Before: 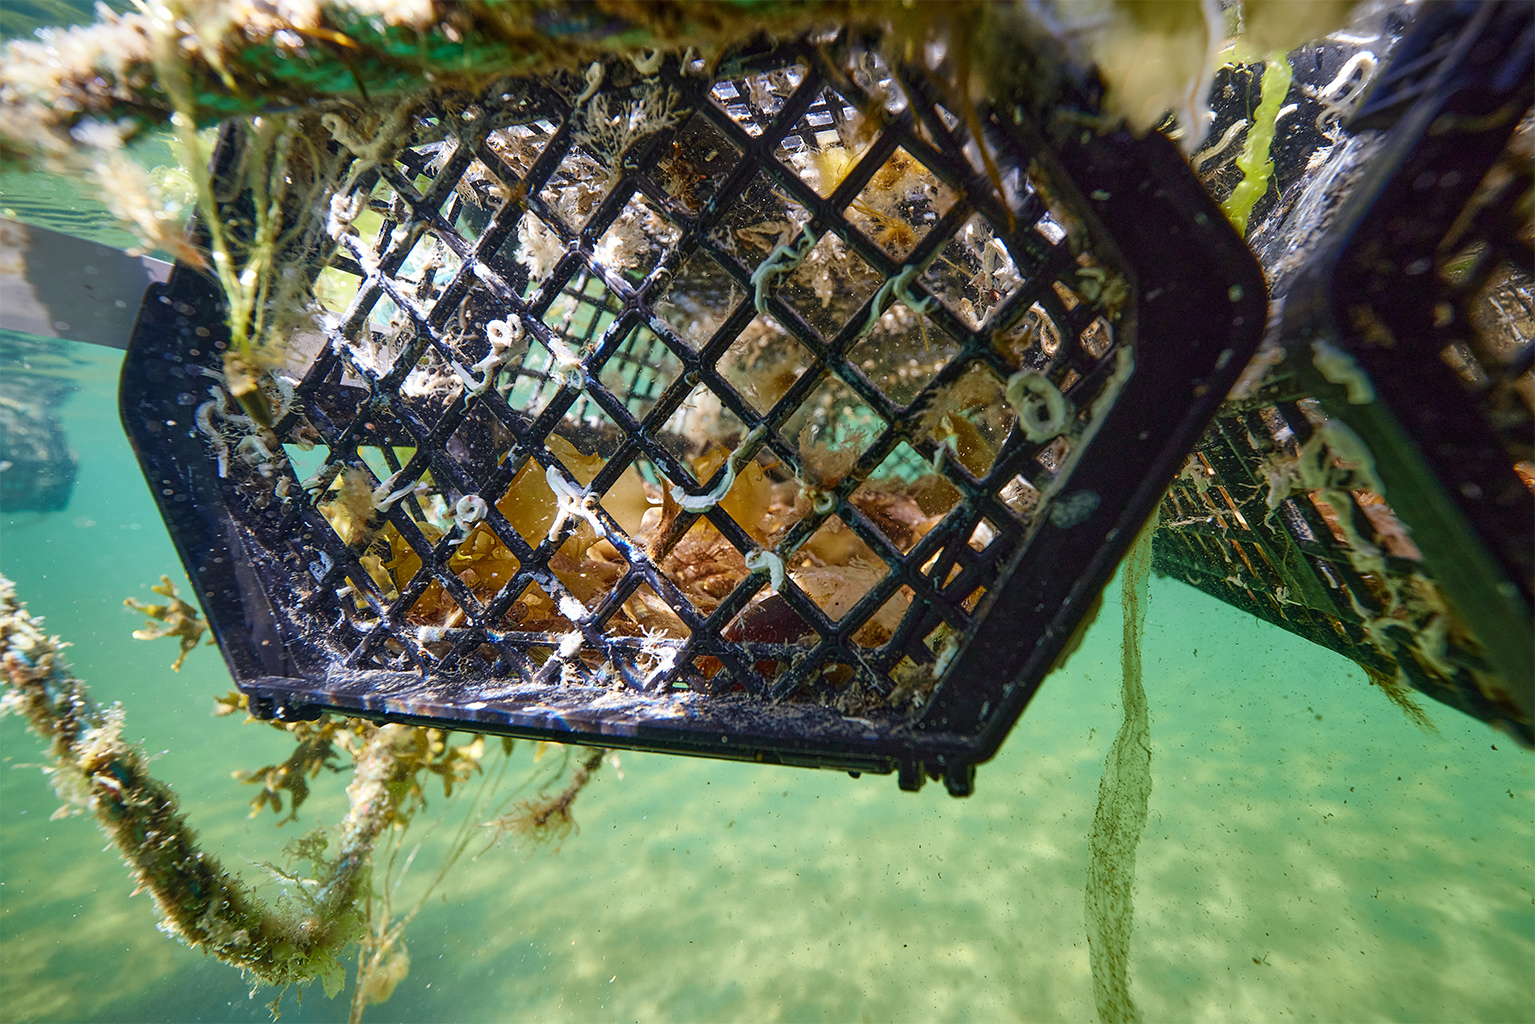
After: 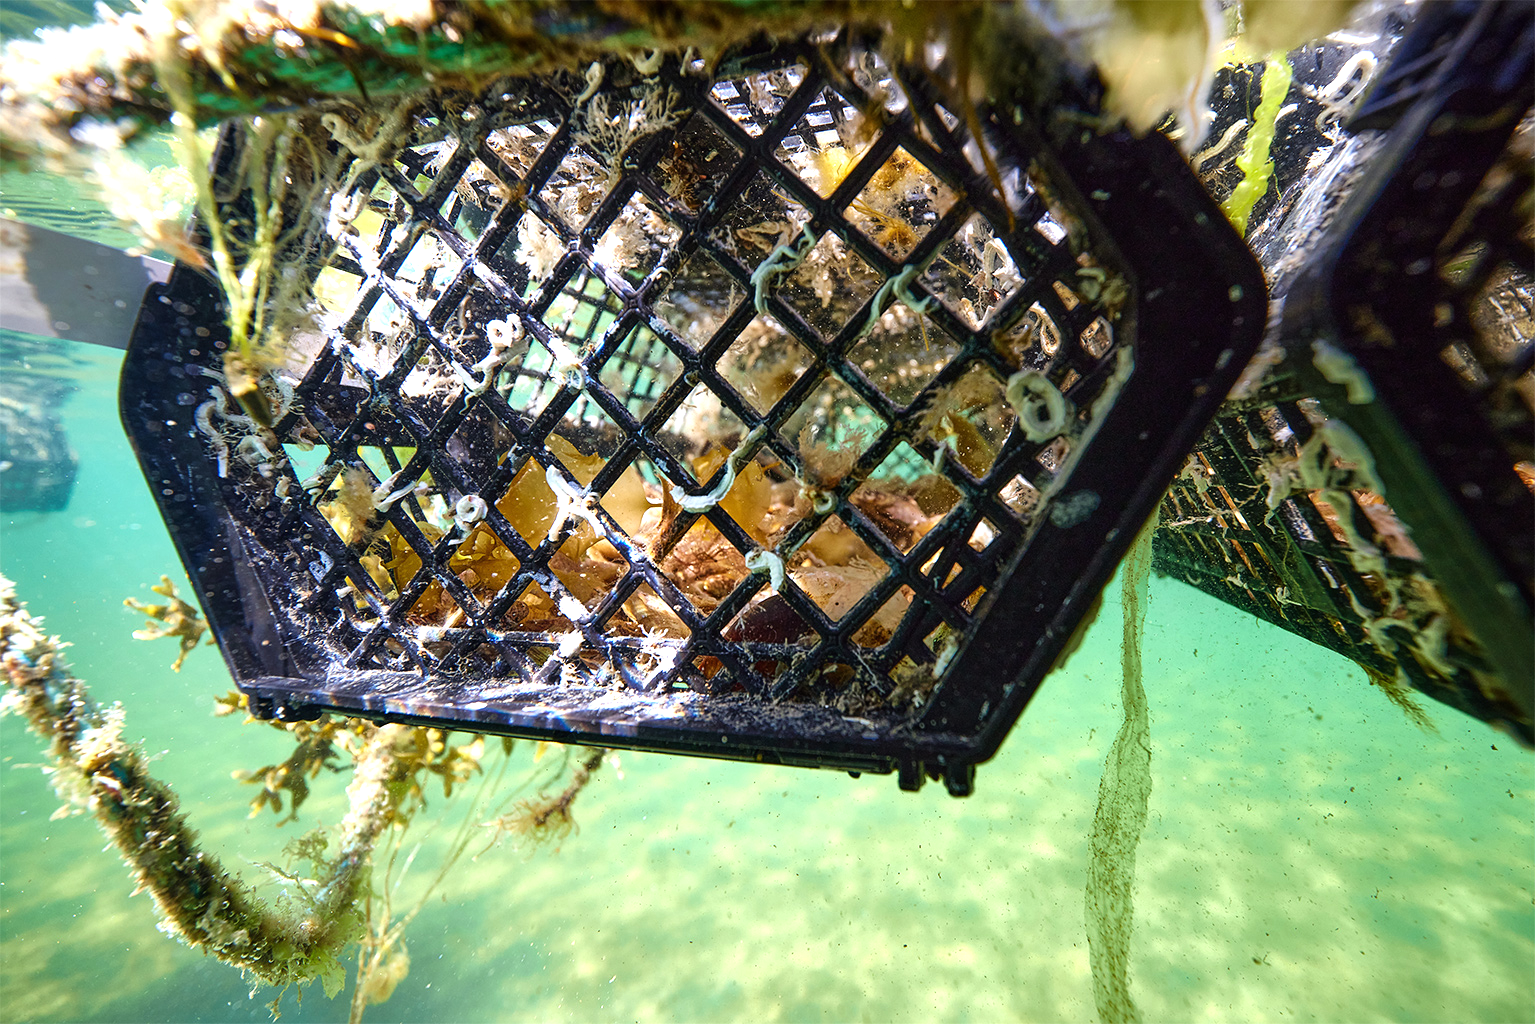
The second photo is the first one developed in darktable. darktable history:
tone equalizer: -8 EV -0.715 EV, -7 EV -0.693 EV, -6 EV -0.636 EV, -5 EV -0.393 EV, -3 EV 0.392 EV, -2 EV 0.6 EV, -1 EV 0.684 EV, +0 EV 0.773 EV
